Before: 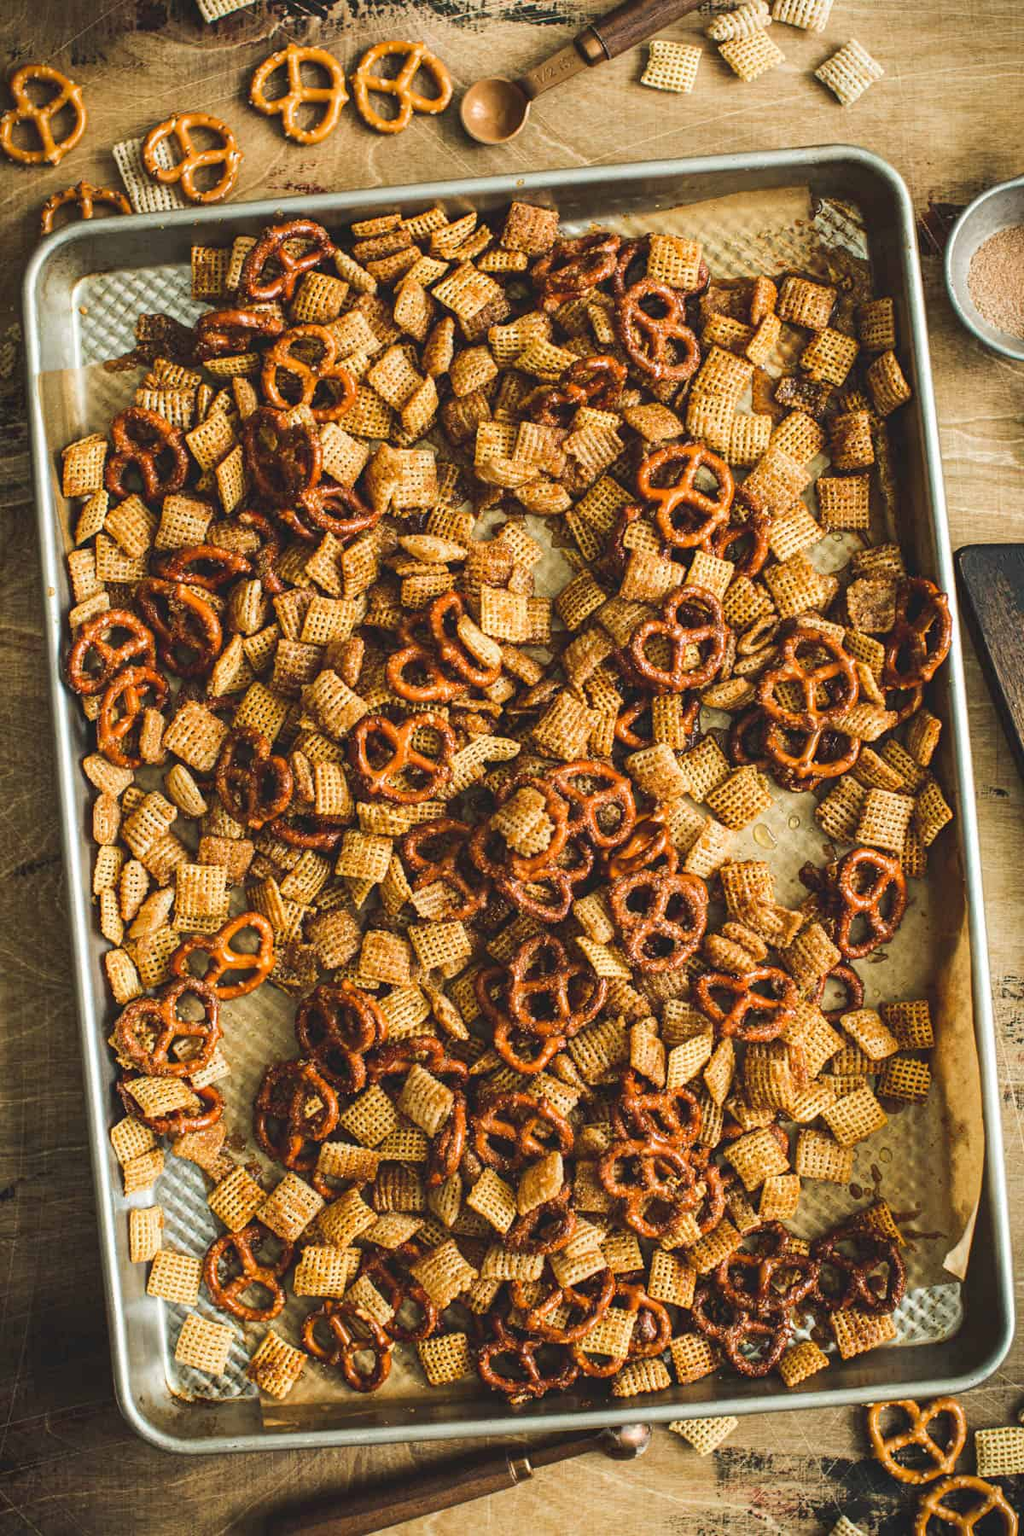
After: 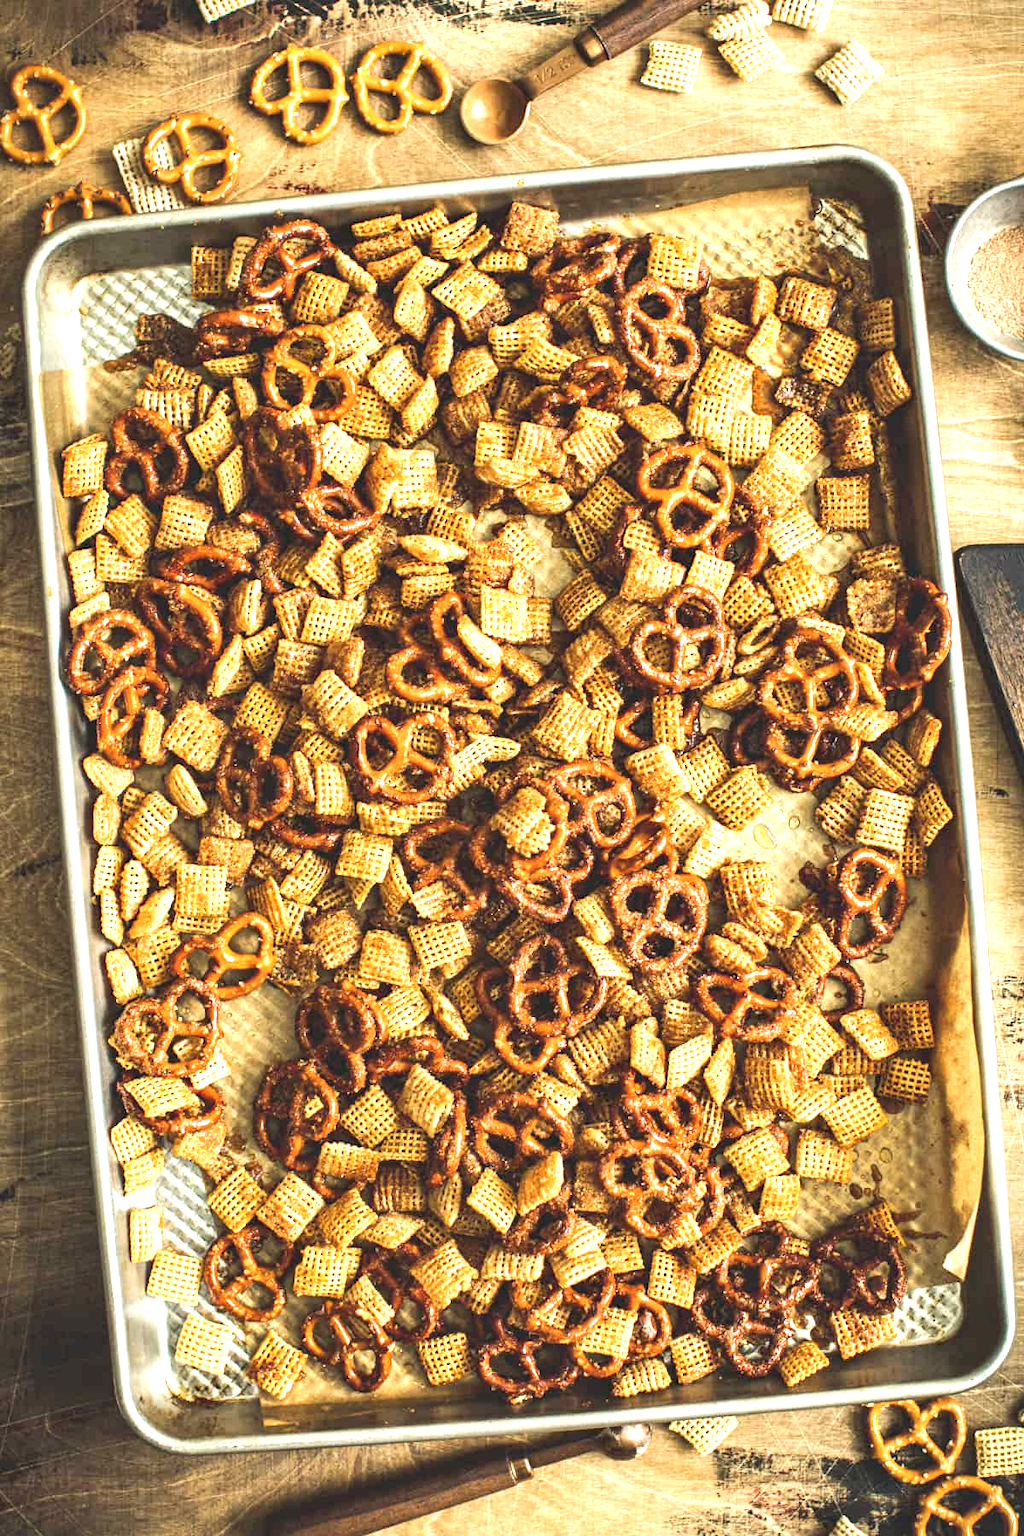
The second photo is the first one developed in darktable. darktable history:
contrast brightness saturation: saturation -0.05
exposure: black level correction 0, exposure 1 EV, compensate exposure bias true, compensate highlight preservation false
contrast equalizer: y [[0.509, 0.517, 0.523, 0.523, 0.517, 0.509], [0.5 ×6], [0.5 ×6], [0 ×6], [0 ×6]]
